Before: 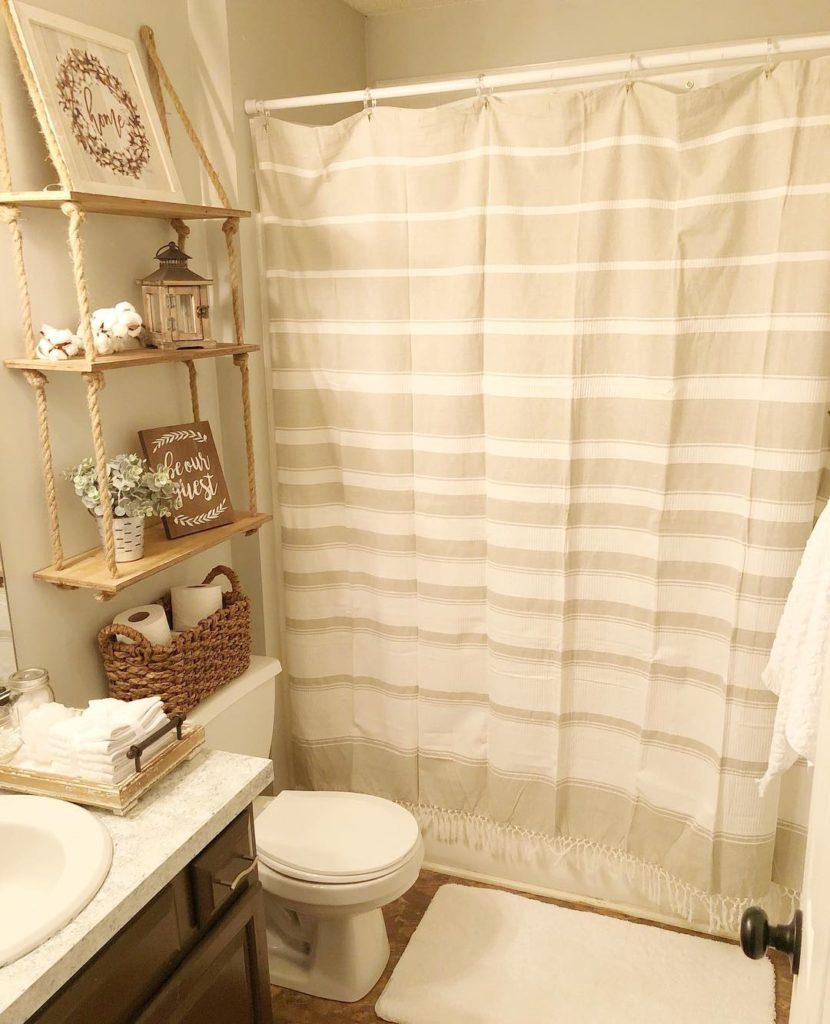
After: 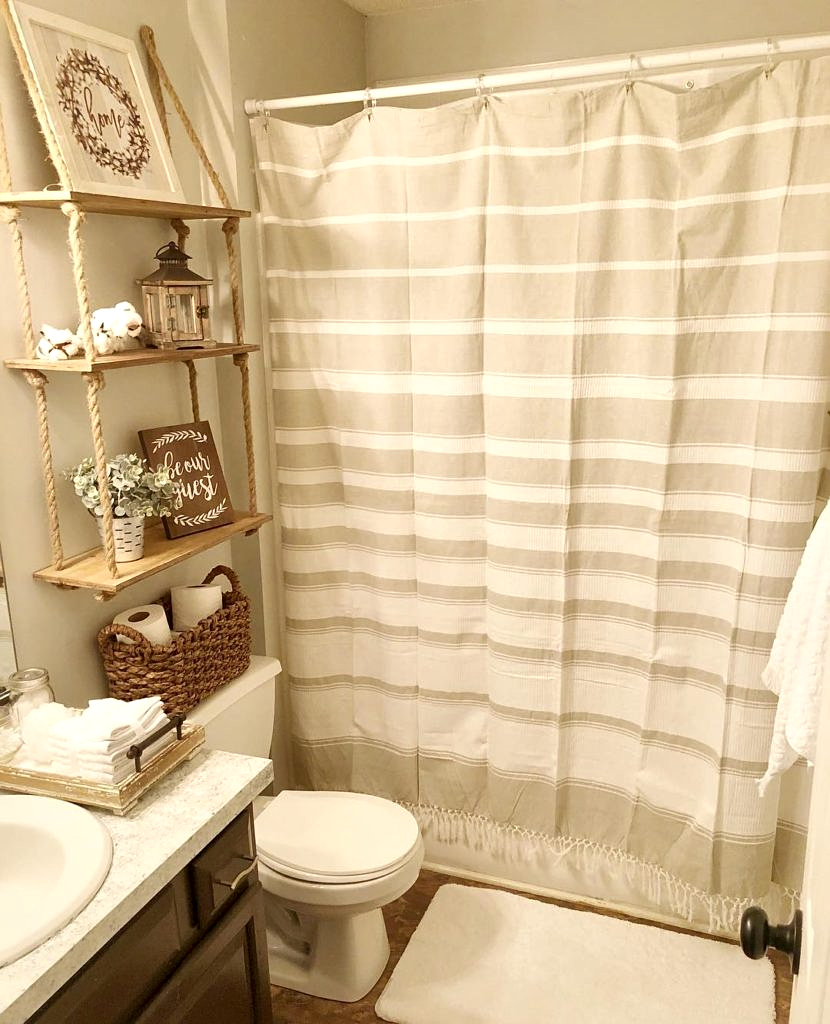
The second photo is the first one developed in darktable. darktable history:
sharpen: amount 0.203
local contrast: mode bilateral grid, contrast 24, coarseness 61, detail 152%, midtone range 0.2
